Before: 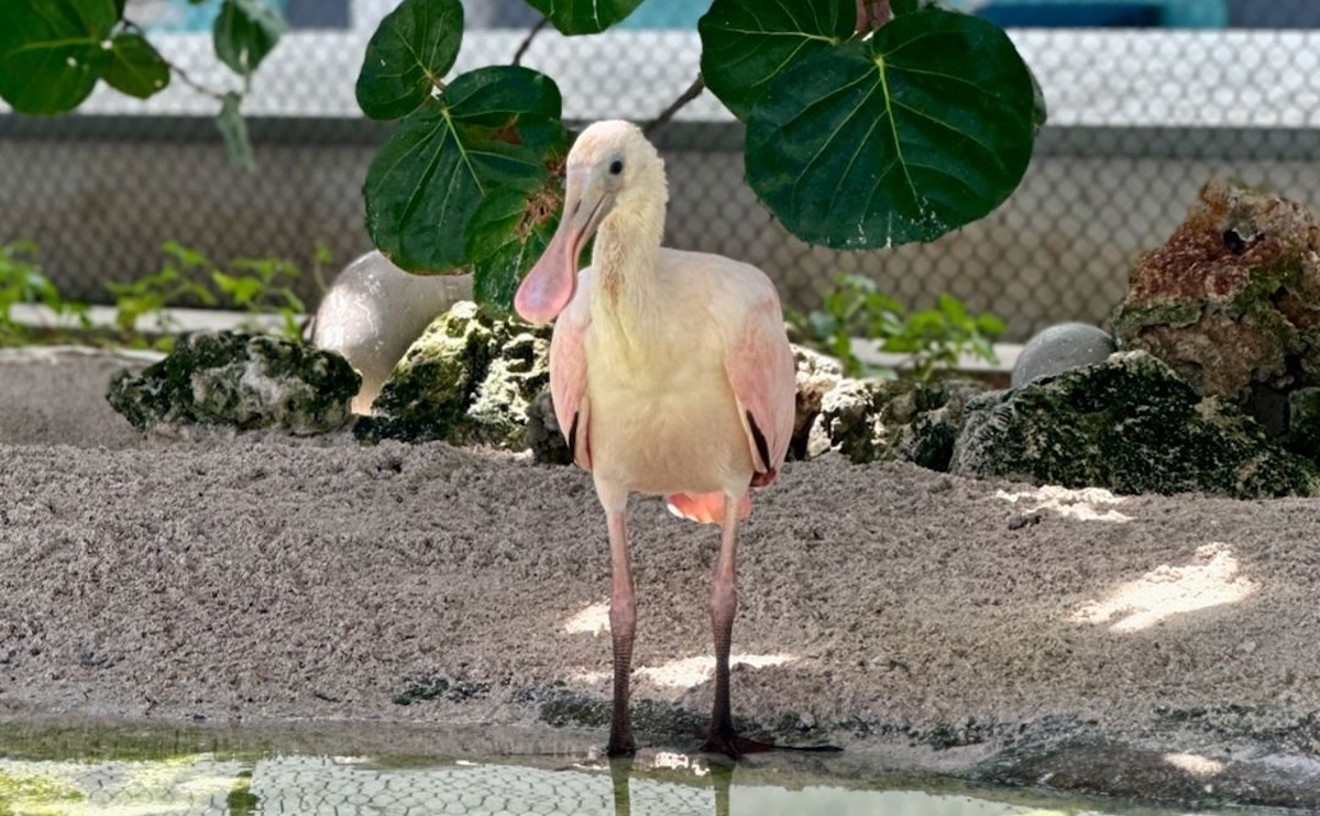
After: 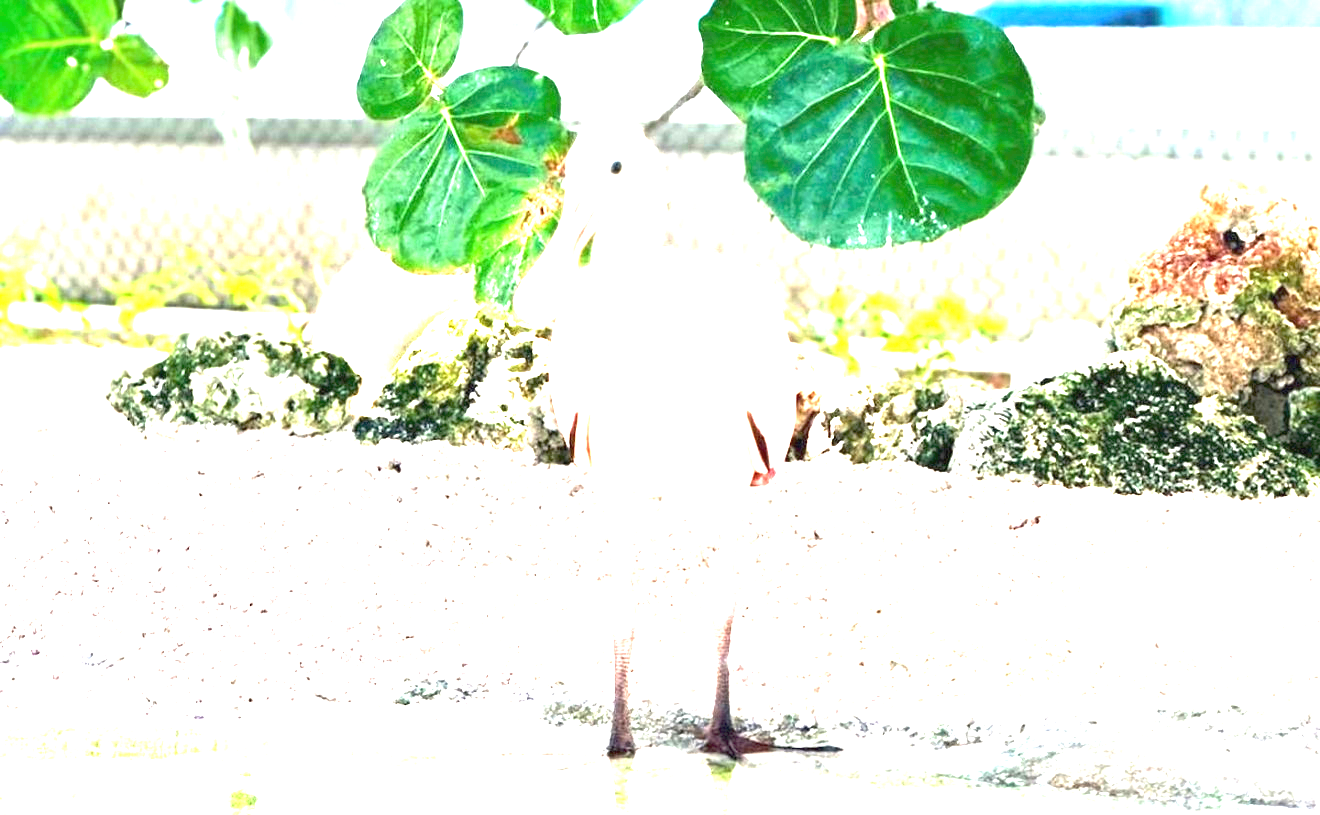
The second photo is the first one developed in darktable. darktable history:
crop: bottom 0.071%
exposure: black level correction 0, exposure 4 EV, compensate exposure bias true, compensate highlight preservation false
white balance: emerald 1
